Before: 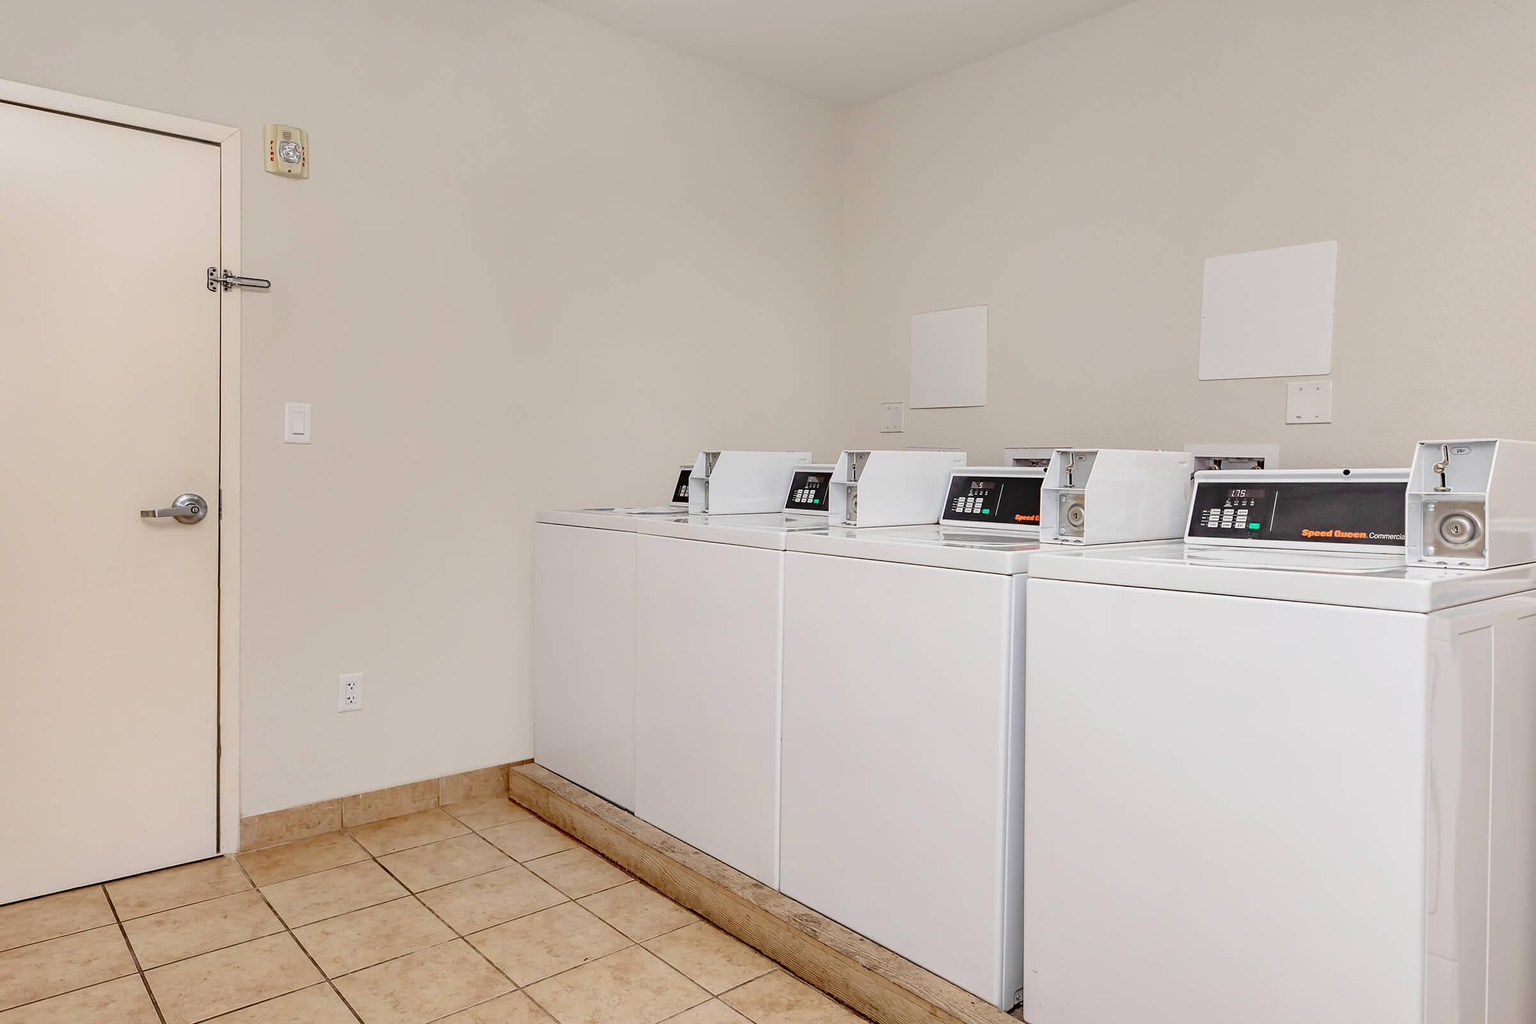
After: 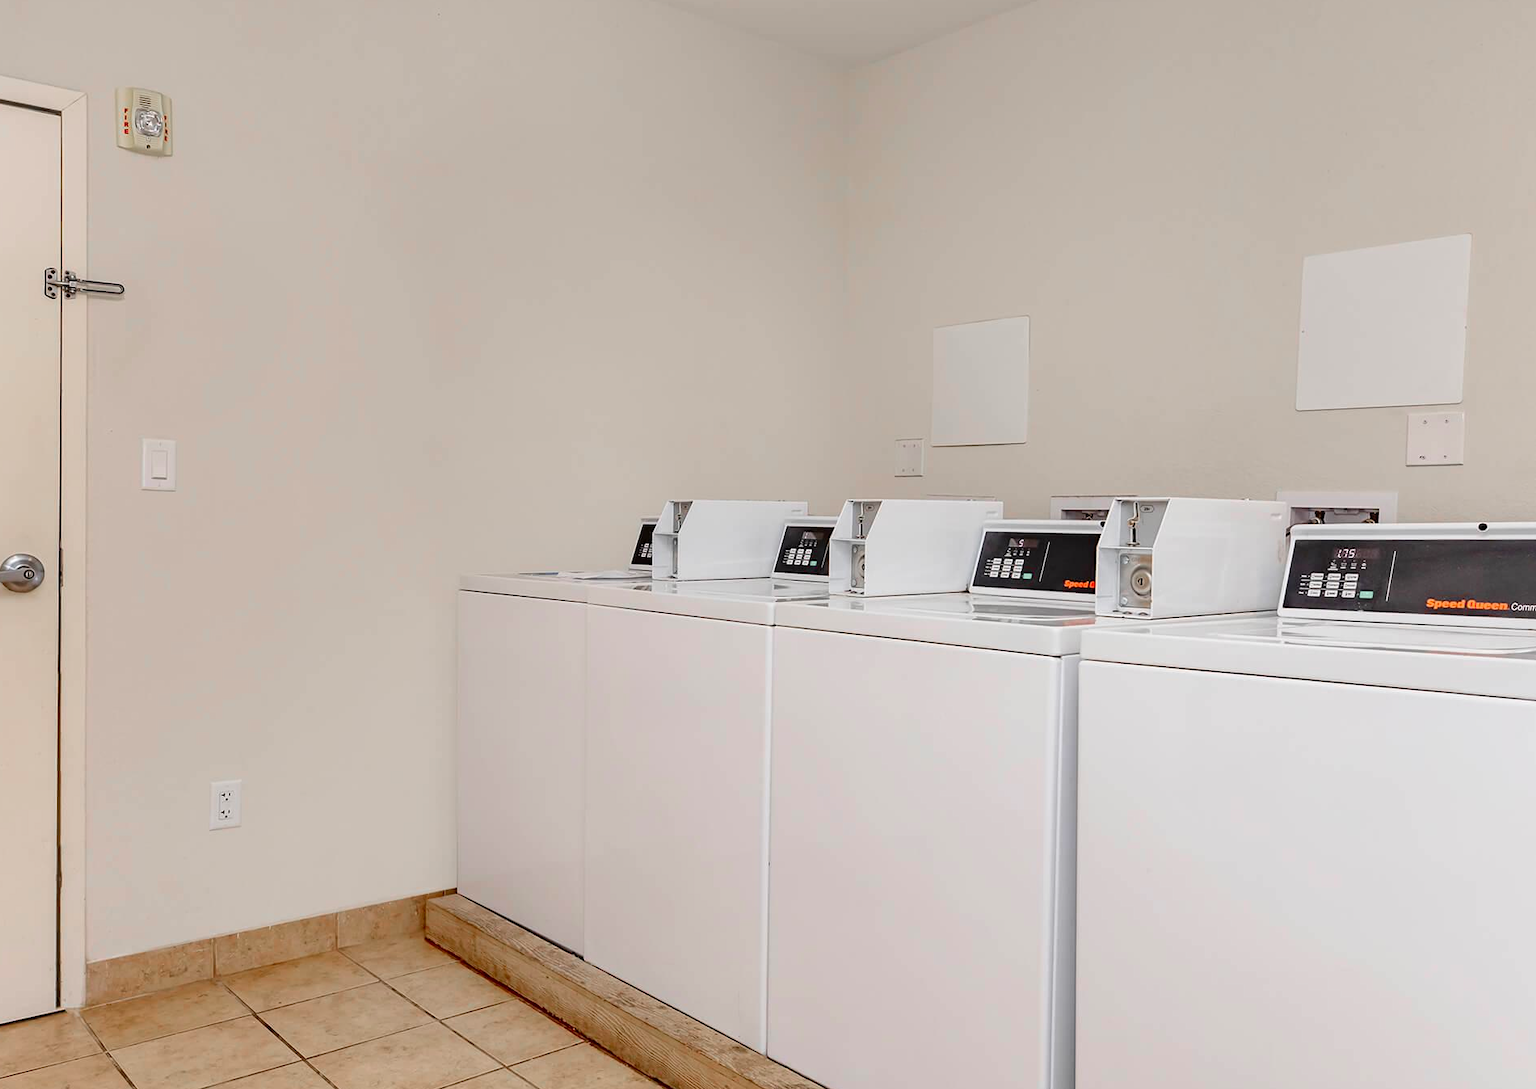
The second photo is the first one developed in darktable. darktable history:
crop: left 11.225%, top 5.381%, right 9.565%, bottom 10.314%
color zones: curves: ch1 [(0, 0.679) (0.143, 0.647) (0.286, 0.261) (0.378, -0.011) (0.571, 0.396) (0.714, 0.399) (0.857, 0.406) (1, 0.679)]
